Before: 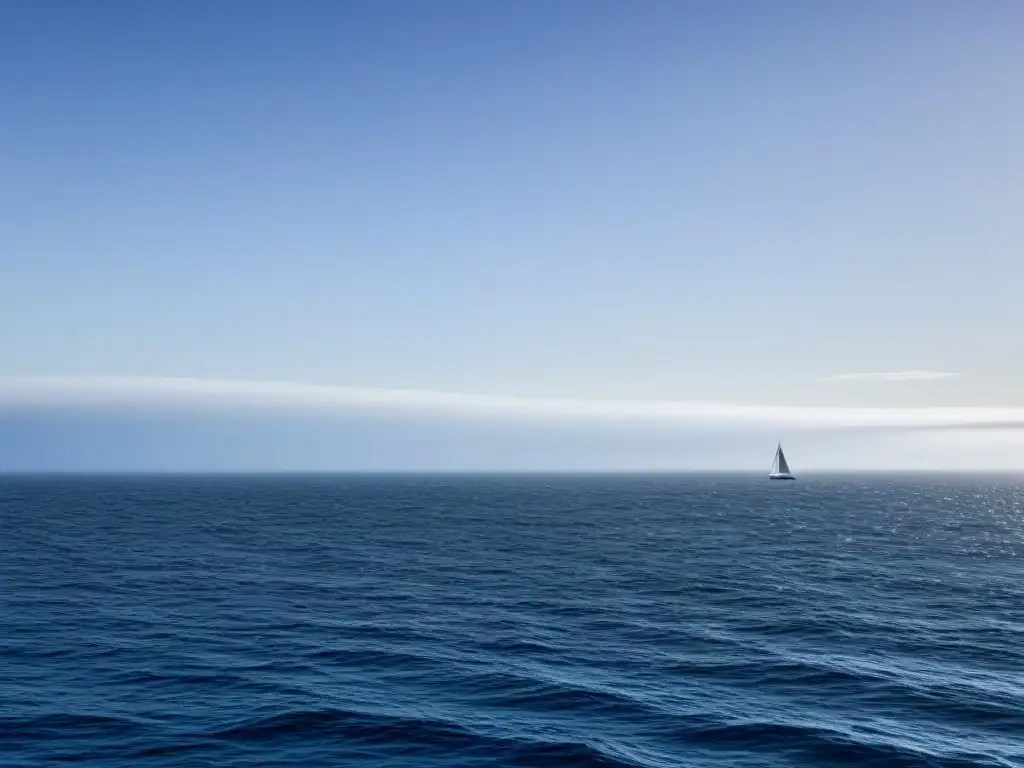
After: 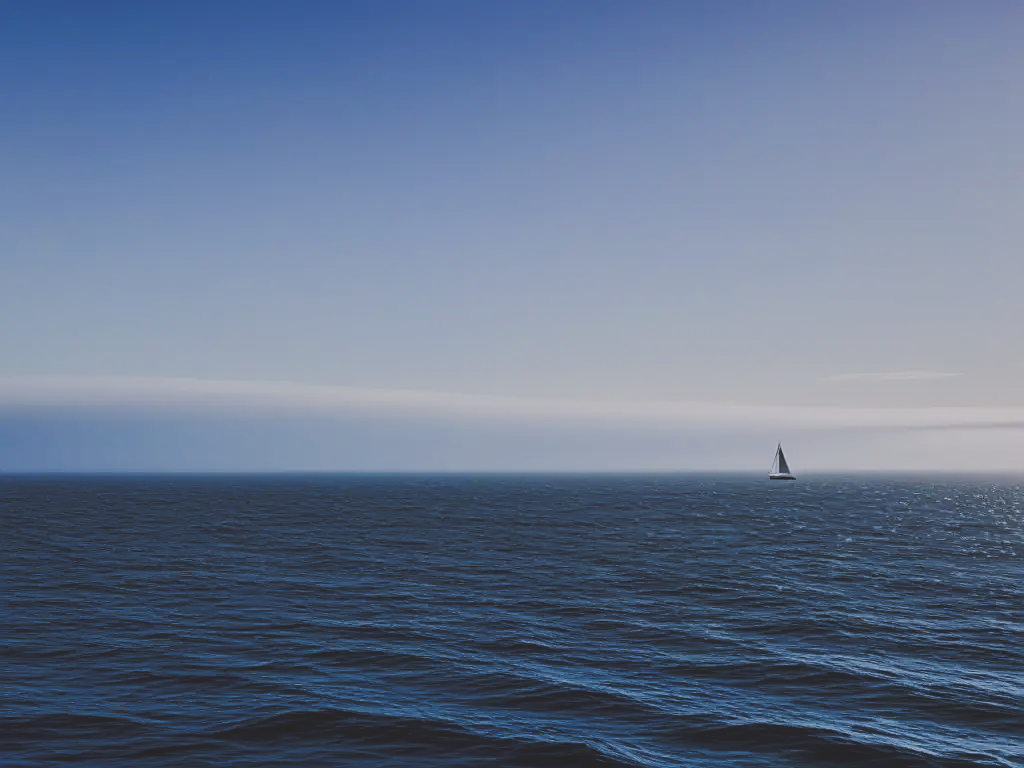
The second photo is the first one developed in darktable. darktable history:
tone curve: curves: ch0 [(0, 0.142) (0.384, 0.314) (0.752, 0.711) (0.991, 0.95)]; ch1 [(0.006, 0.129) (0.346, 0.384) (1, 1)]; ch2 [(0.003, 0.057) (0.261, 0.248) (1, 1)], preserve colors none
color correction: highlights a* 3.1, highlights b* -1.62, shadows a* -0.093, shadows b* 2.56, saturation 0.979
filmic rgb: black relative exposure -7.1 EV, white relative exposure 5.35 EV, hardness 3.03
sharpen: on, module defaults
